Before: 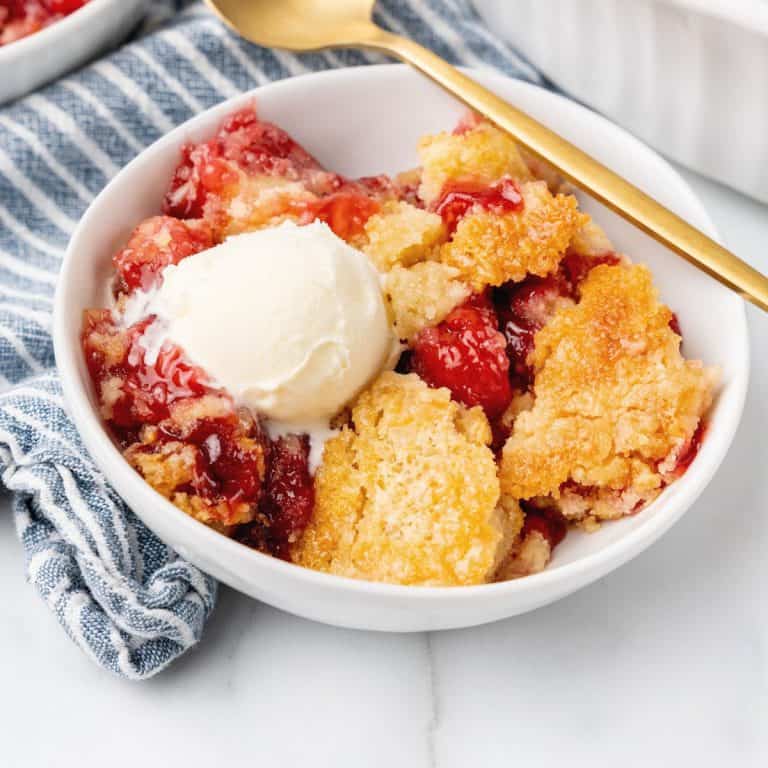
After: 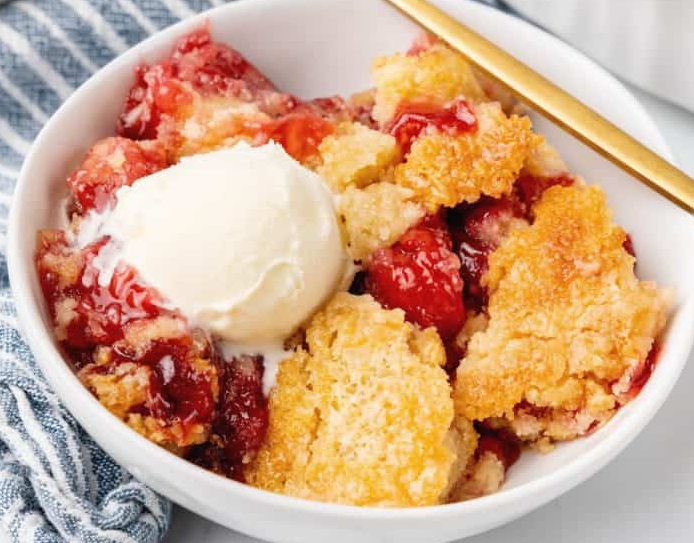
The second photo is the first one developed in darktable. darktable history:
crop: left 5.996%, top 10.288%, right 3.592%, bottom 18.966%
